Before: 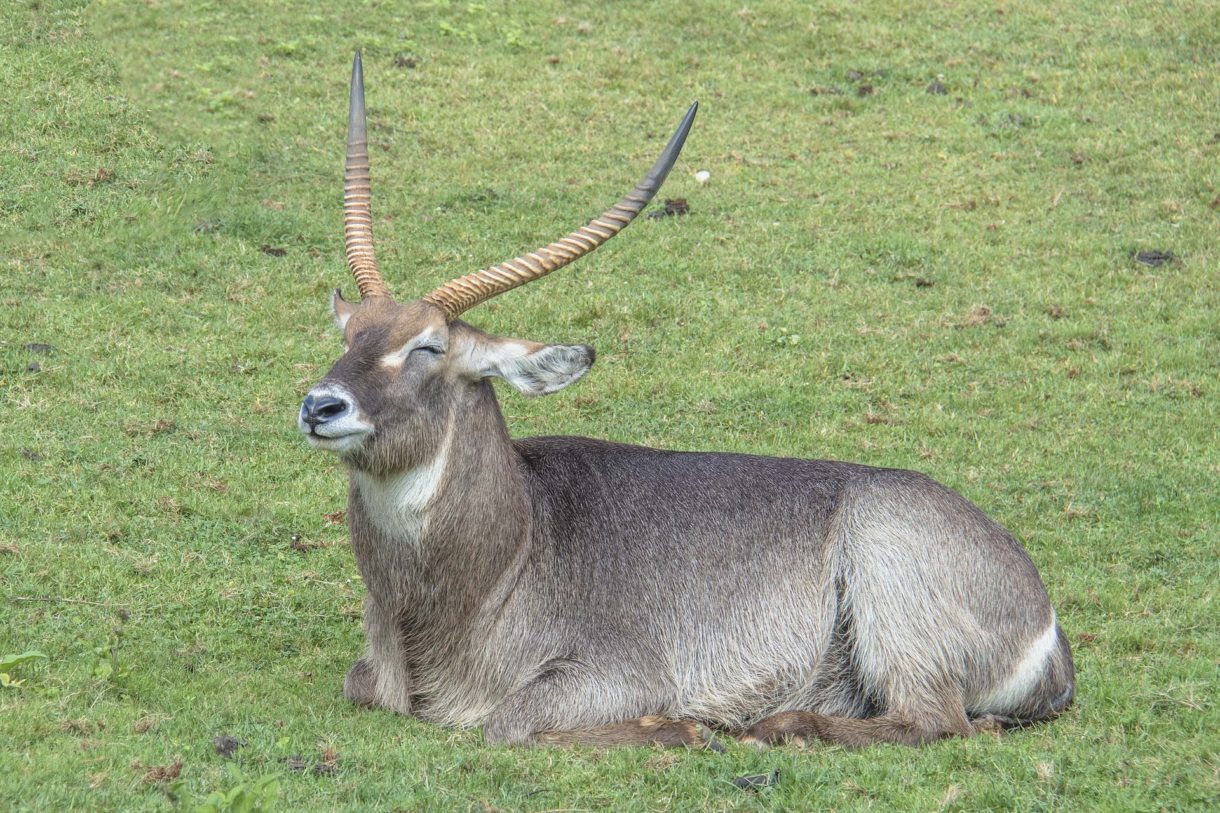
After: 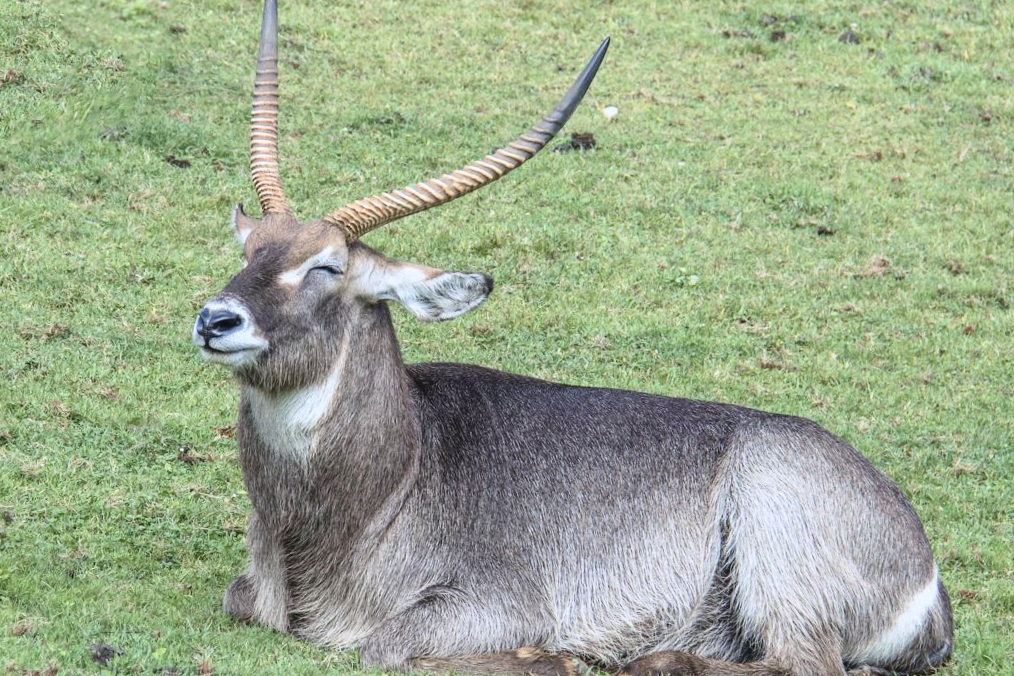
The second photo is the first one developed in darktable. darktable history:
crop and rotate: angle -3.27°, left 5.211%, top 5.211%, right 4.607%, bottom 4.607%
color calibration: illuminant as shot in camera, x 0.358, y 0.373, temperature 4628.91 K
contrast brightness saturation: contrast 0.22
